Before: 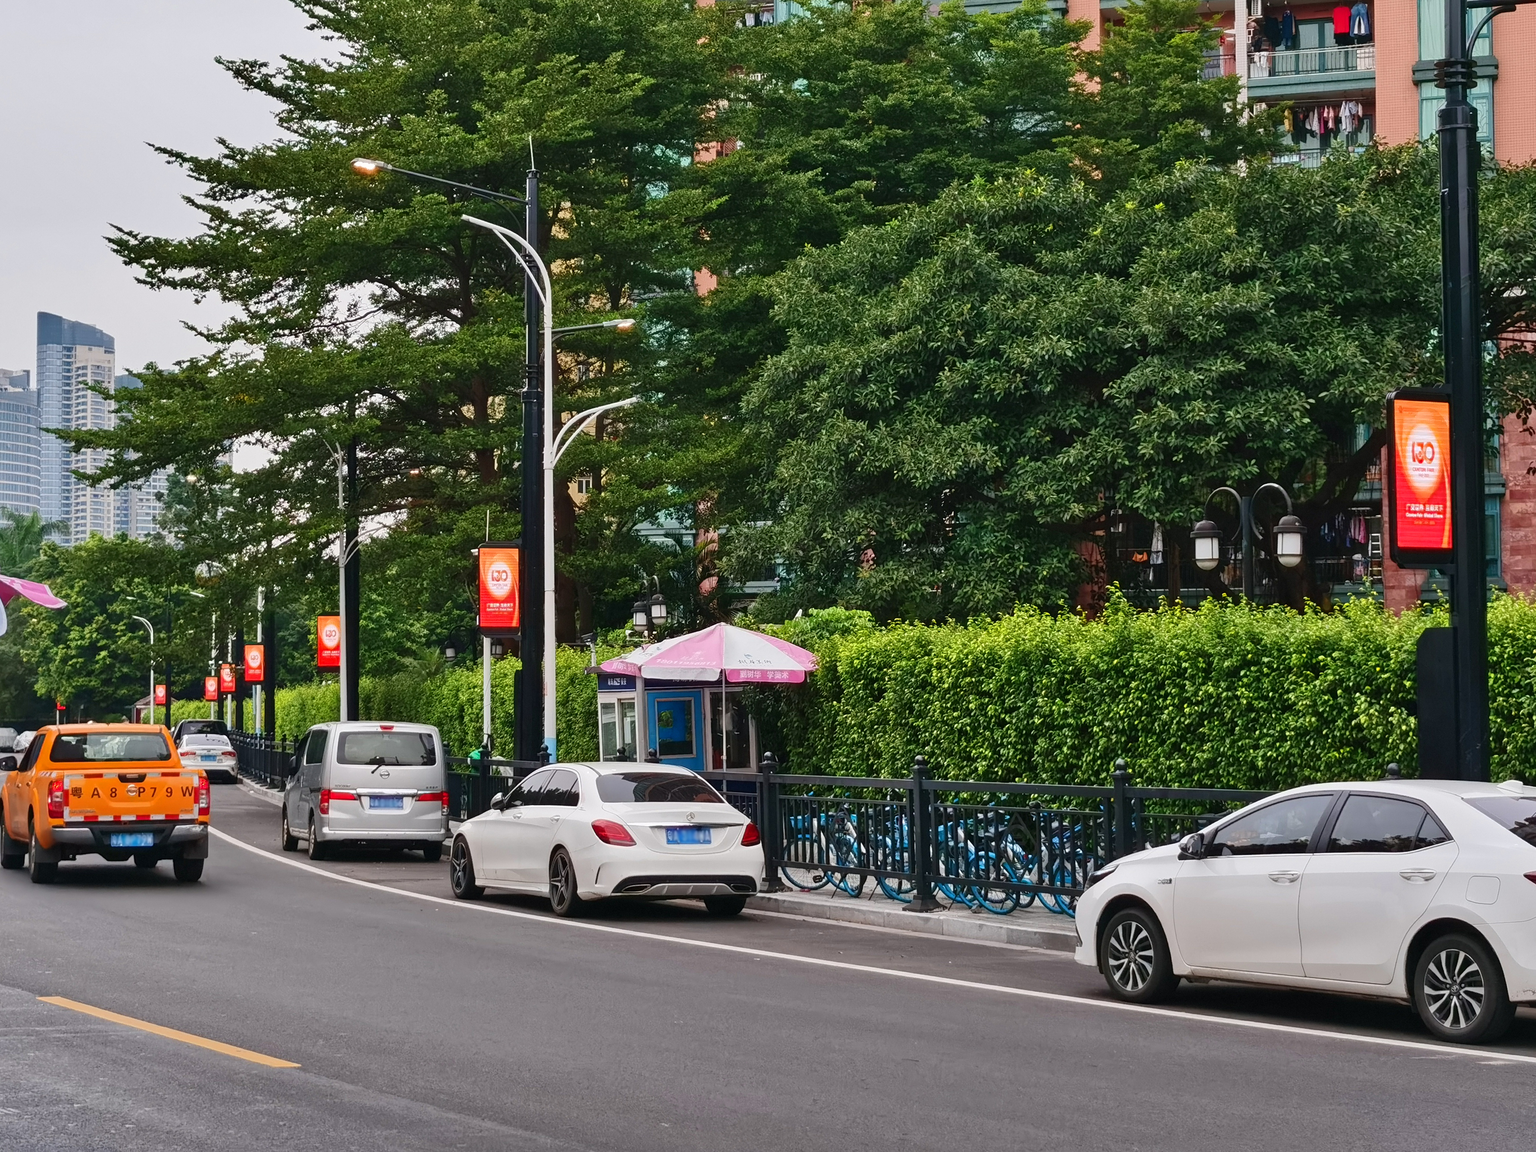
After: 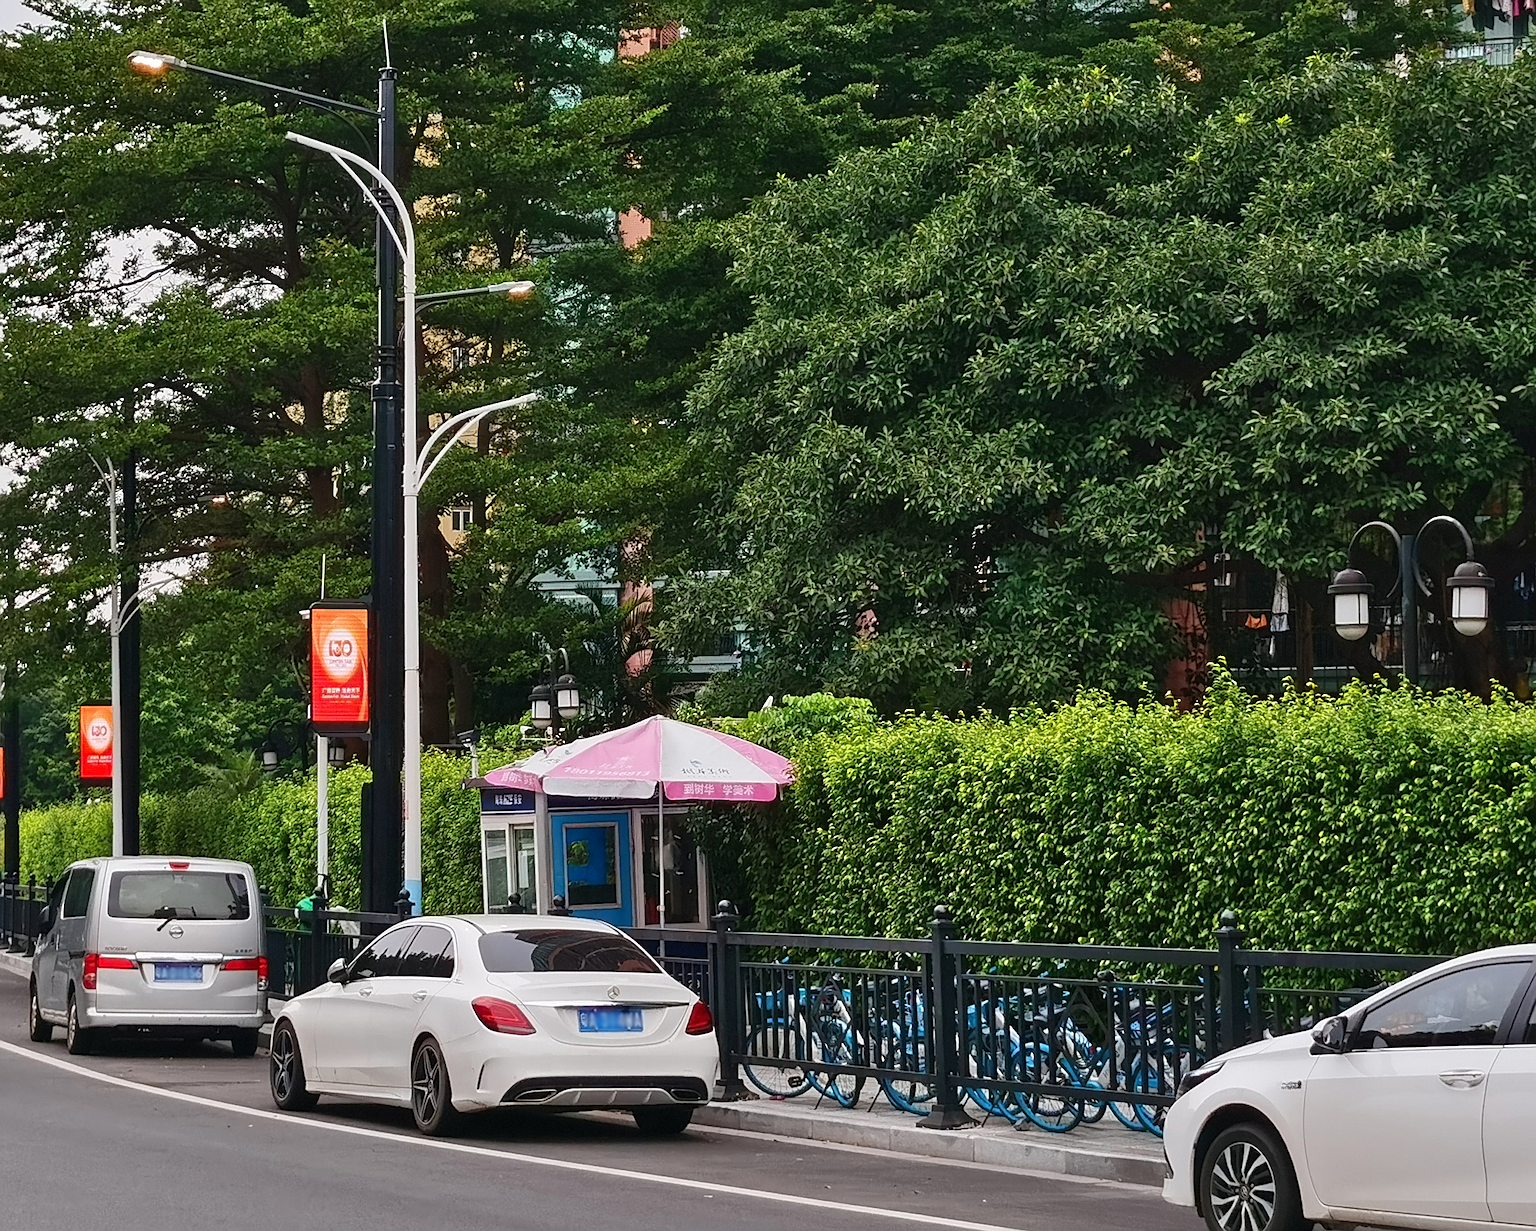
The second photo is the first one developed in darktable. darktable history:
crop and rotate: left 17.046%, top 10.659%, right 12.989%, bottom 14.553%
sharpen: radius 1.967
